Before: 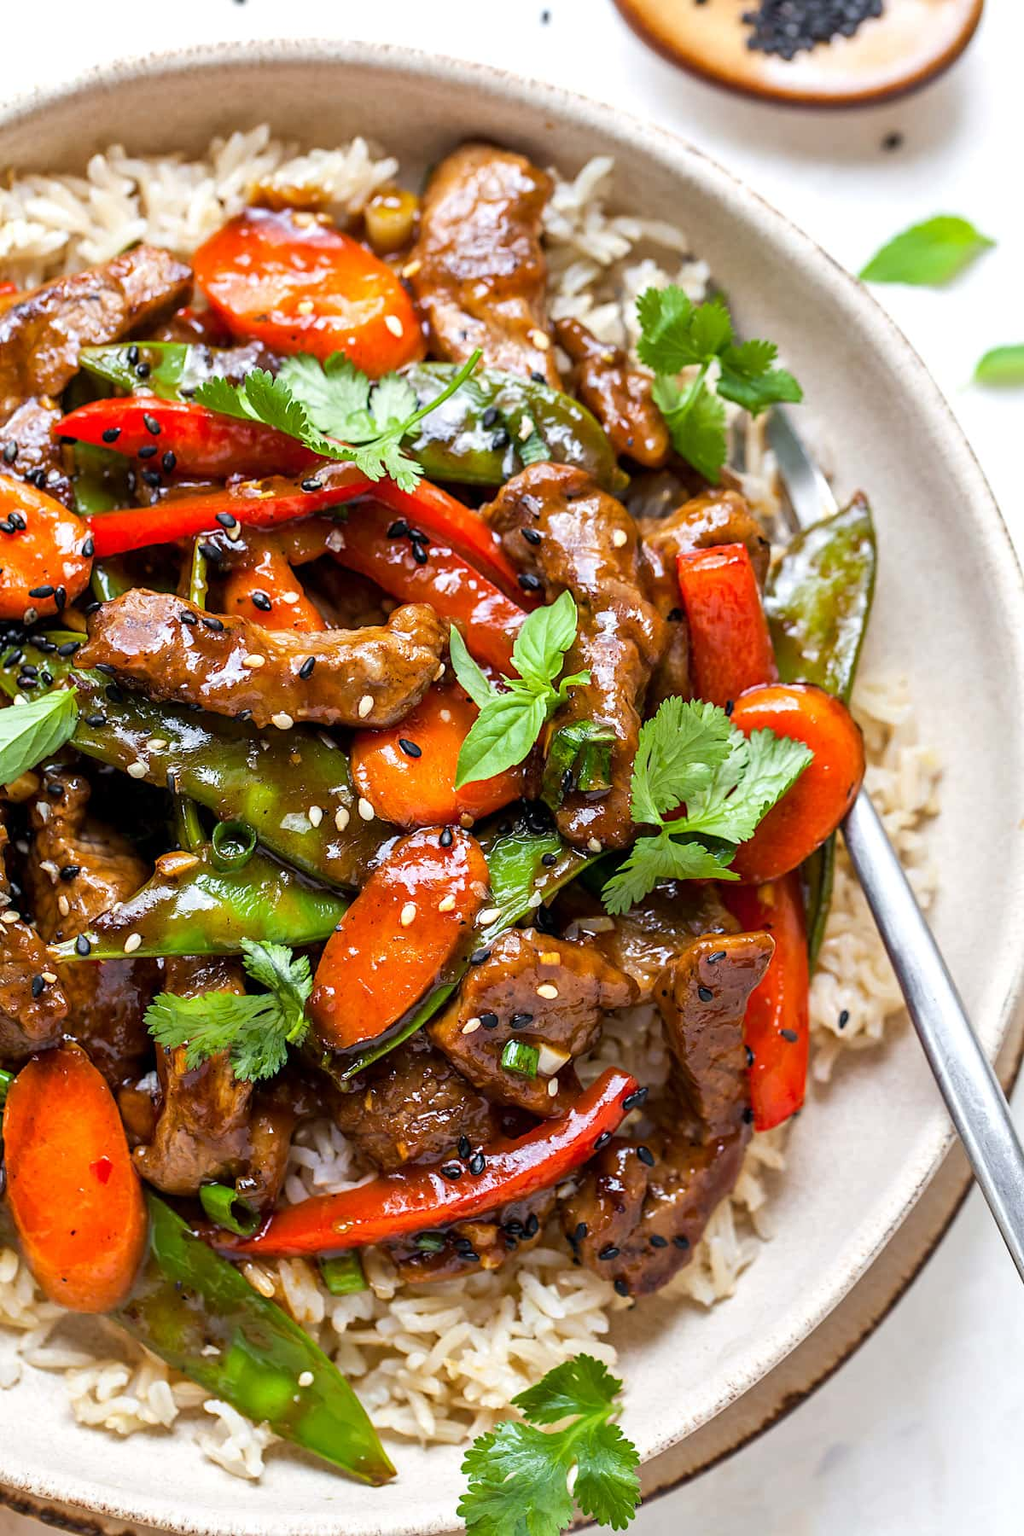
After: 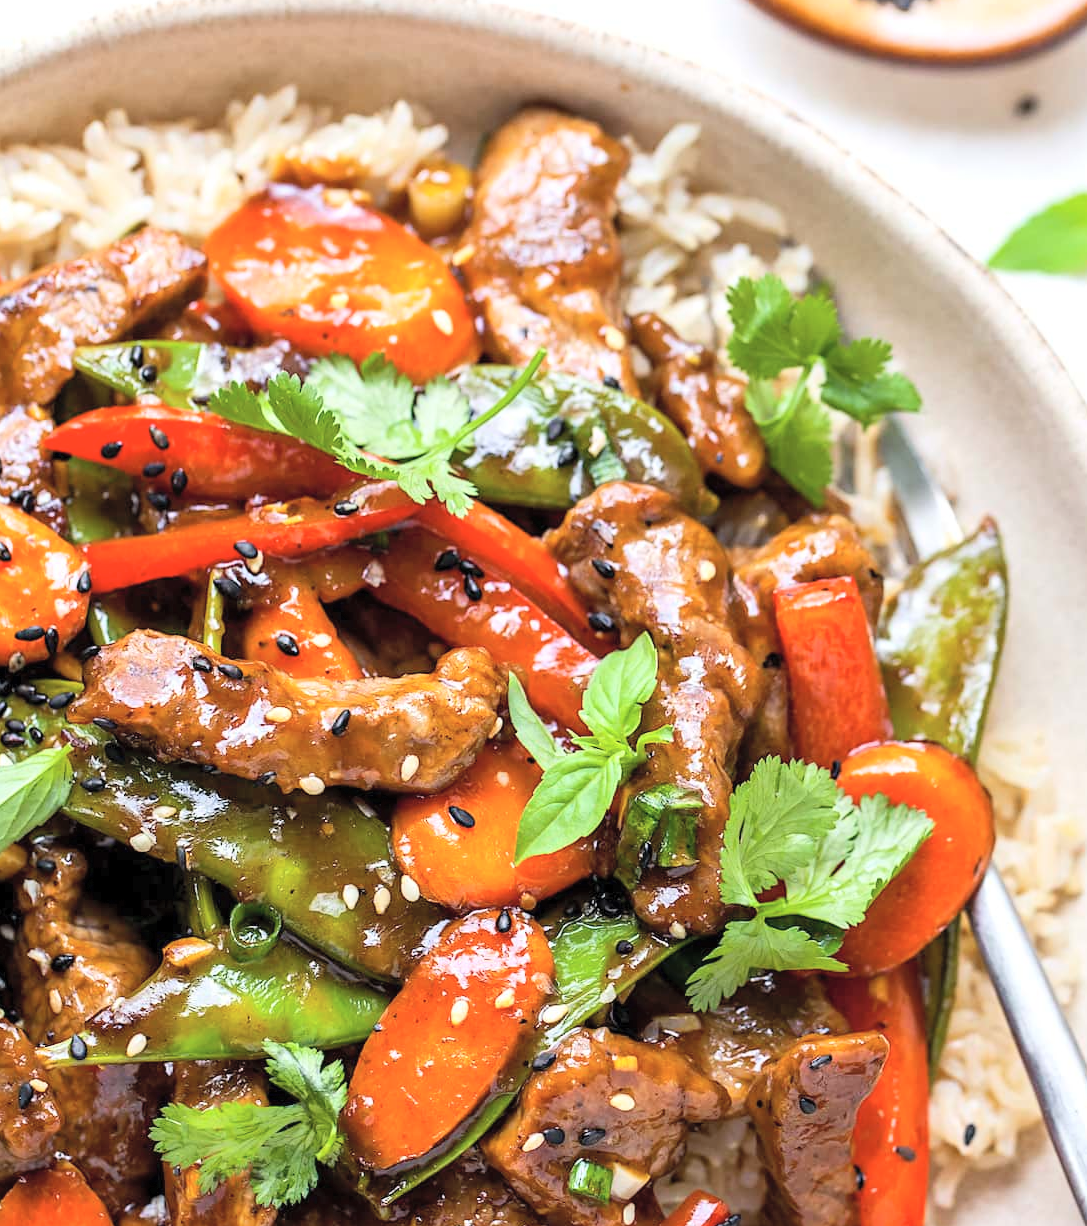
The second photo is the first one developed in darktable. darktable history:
contrast brightness saturation: contrast 0.136, brightness 0.219
crop: left 1.613%, top 3.38%, right 7.725%, bottom 28.47%
